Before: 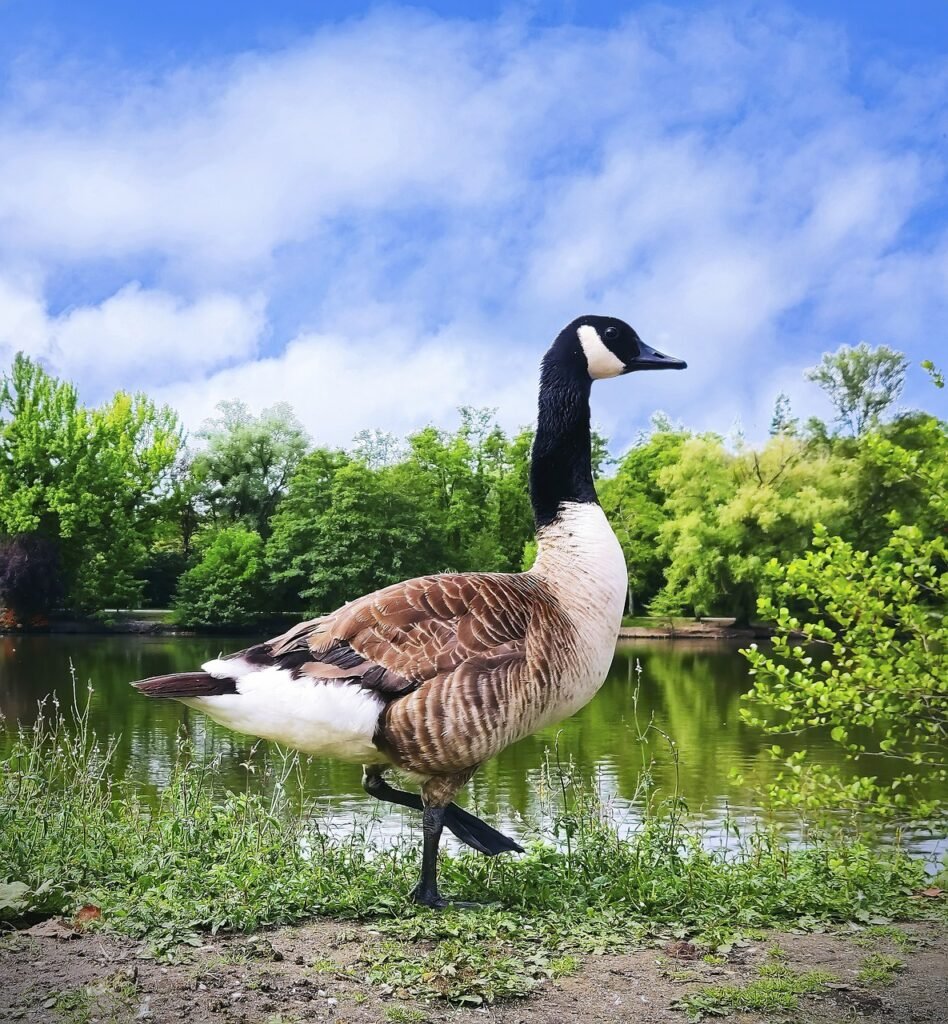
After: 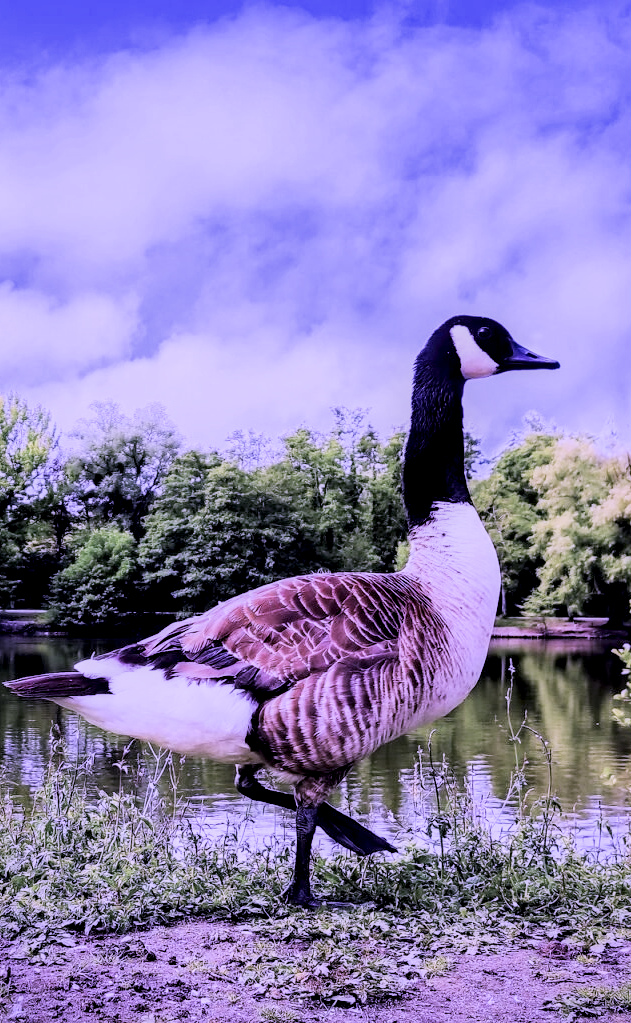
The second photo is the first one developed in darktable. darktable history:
color calibration: illuminant custom, x 0.379, y 0.481, temperature 4443.07 K
filmic rgb: black relative exposure -5 EV, hardness 2.88, contrast 1.3, highlights saturation mix -30%
crop and rotate: left 13.537%, right 19.796%
local contrast: highlights 25%, shadows 75%, midtone range 0.75
